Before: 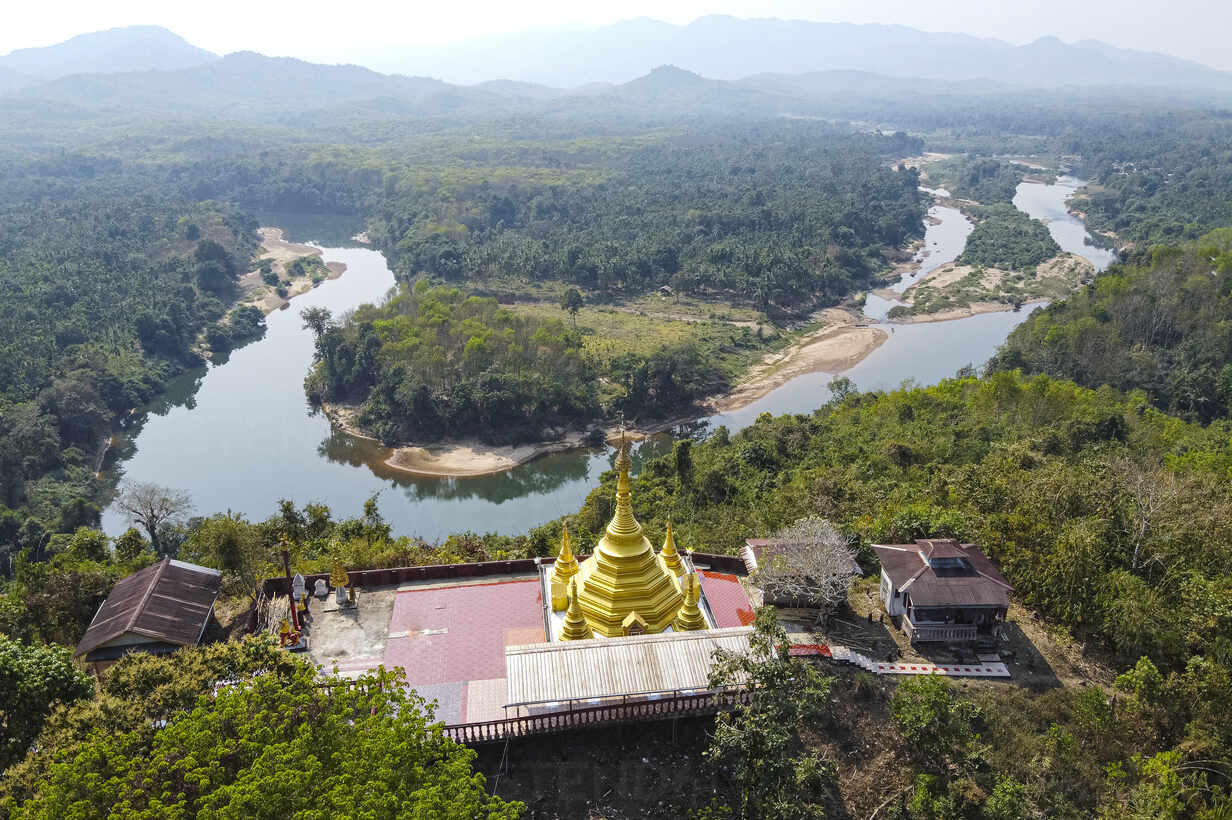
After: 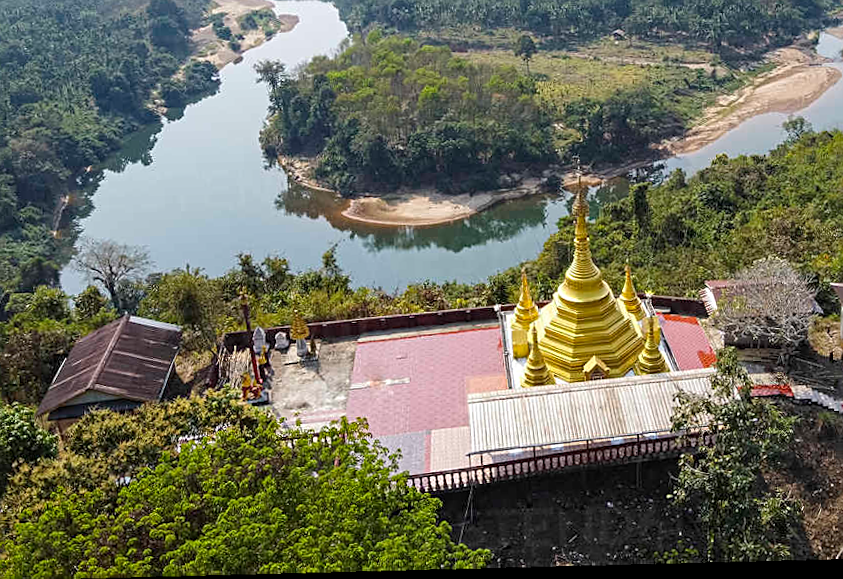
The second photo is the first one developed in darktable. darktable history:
crop and rotate: angle -0.82°, left 3.85%, top 31.828%, right 27.992%
sharpen: on, module defaults
rotate and perspective: rotation -2.29°, automatic cropping off
